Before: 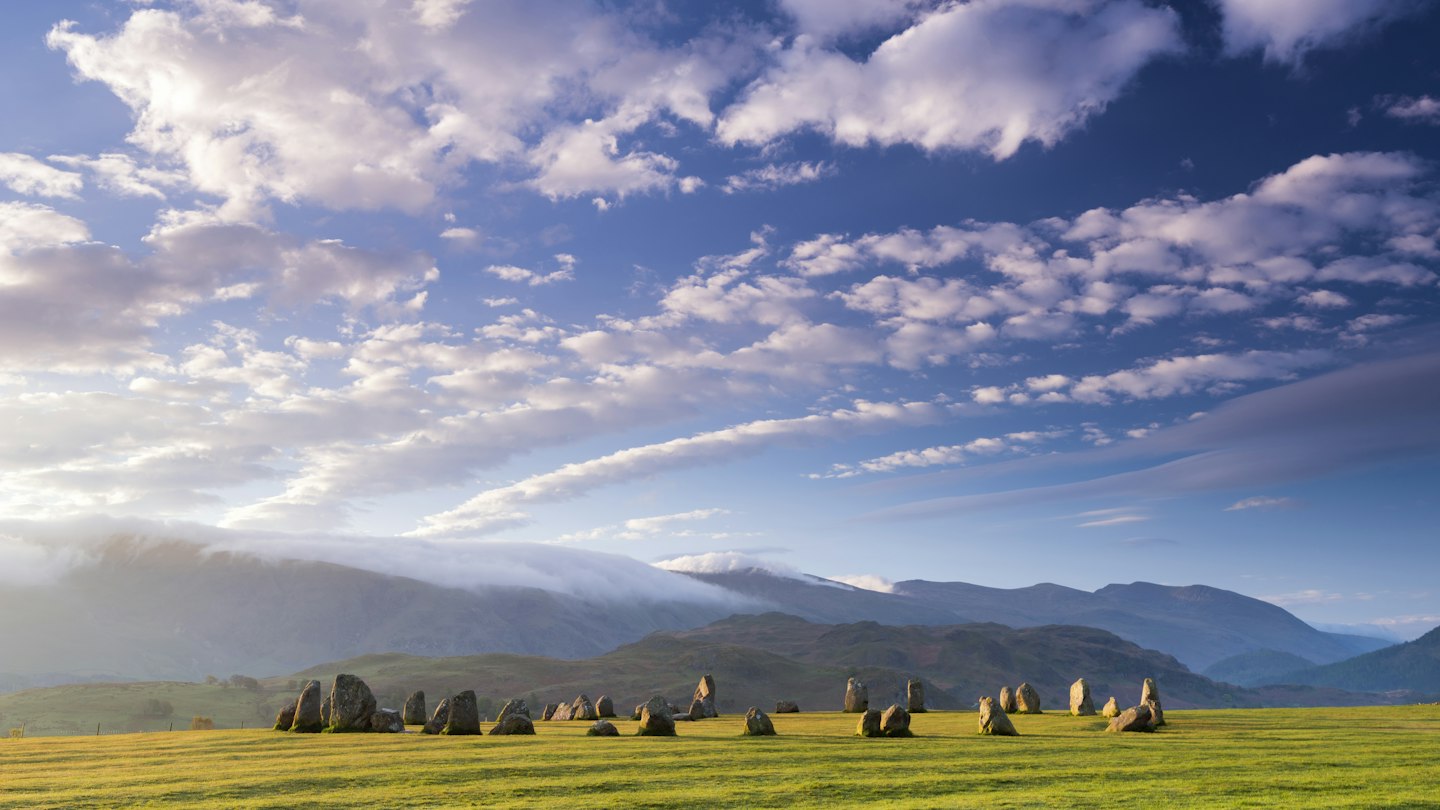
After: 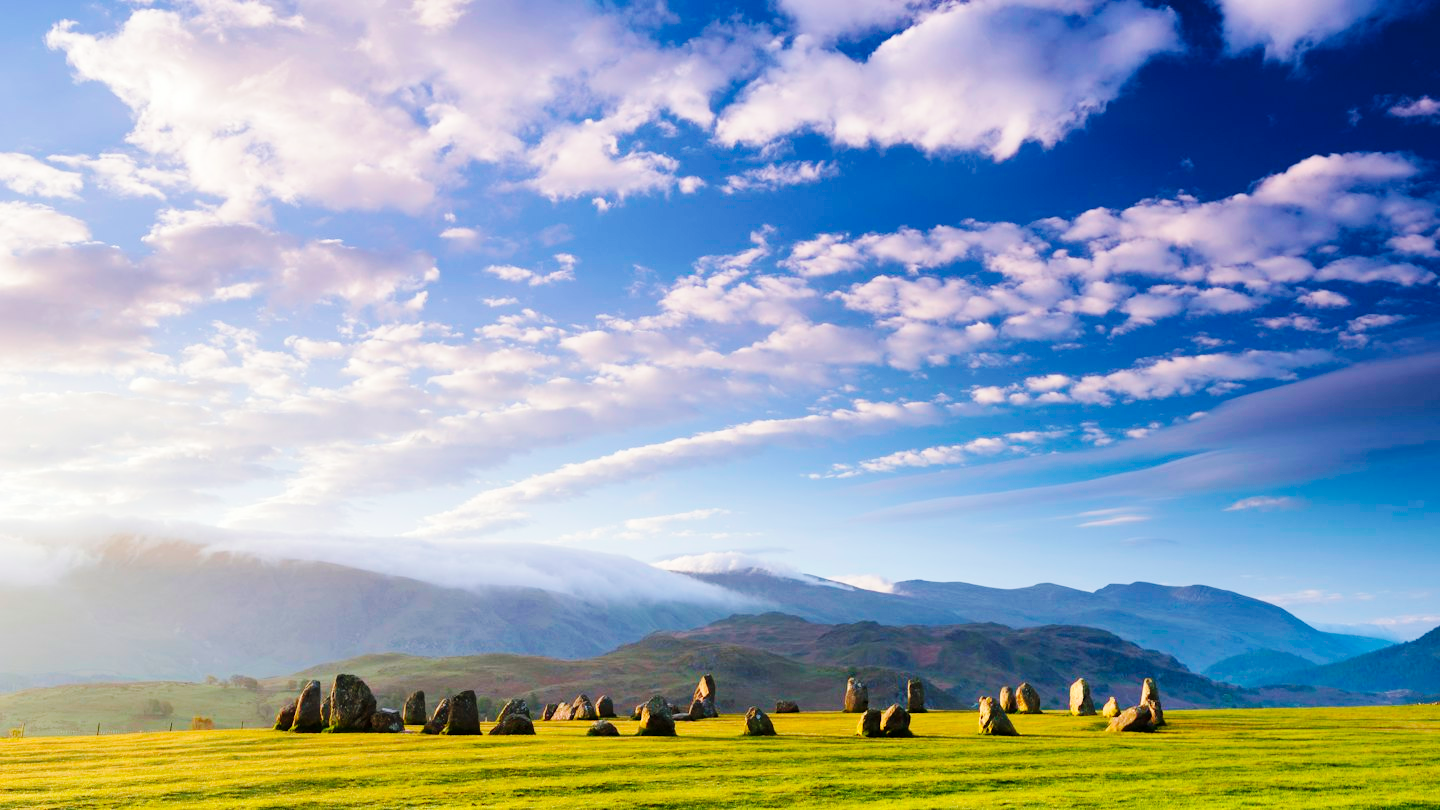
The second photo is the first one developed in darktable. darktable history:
velvia: strength 15%
contrast brightness saturation: saturation 0.13
base curve: curves: ch0 [(0, 0) (0.036, 0.025) (0.121, 0.166) (0.206, 0.329) (0.605, 0.79) (1, 1)], preserve colors none
